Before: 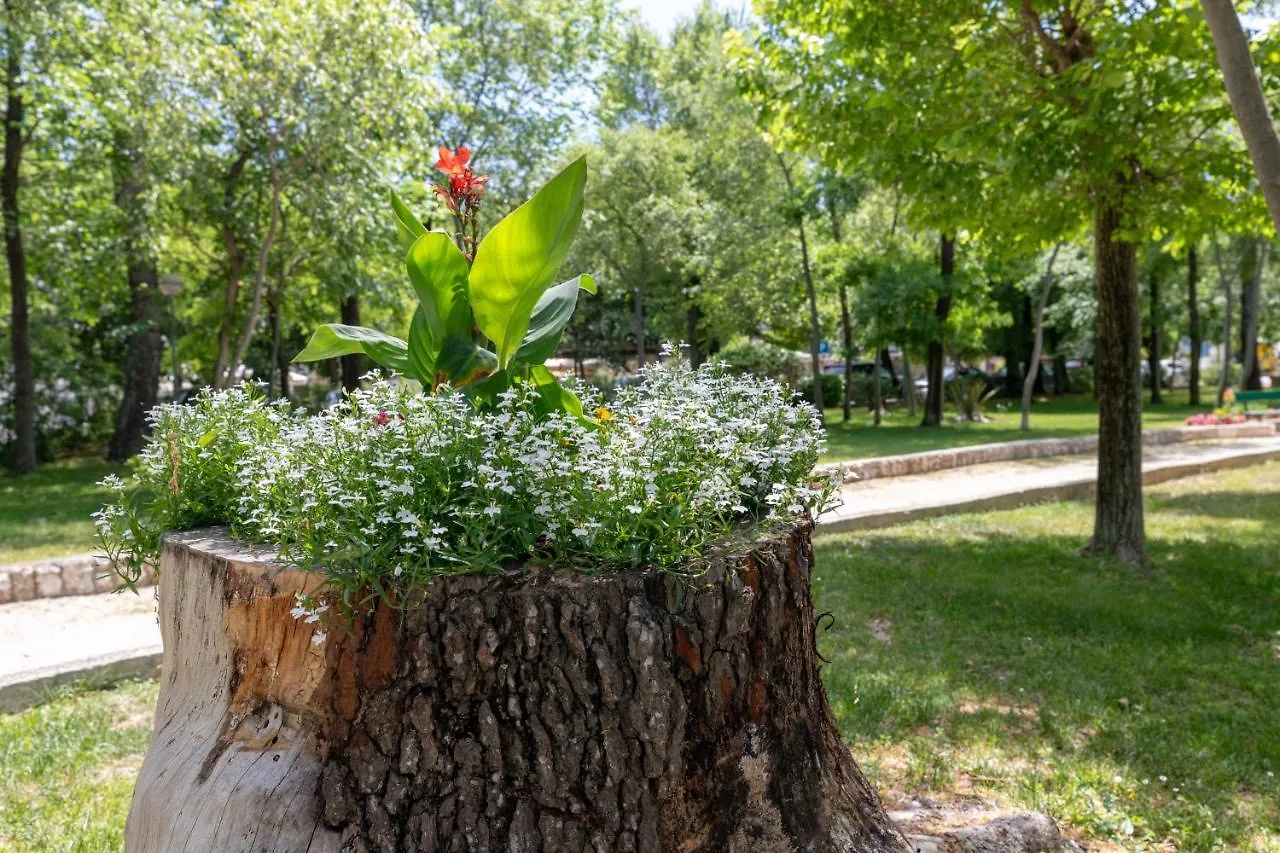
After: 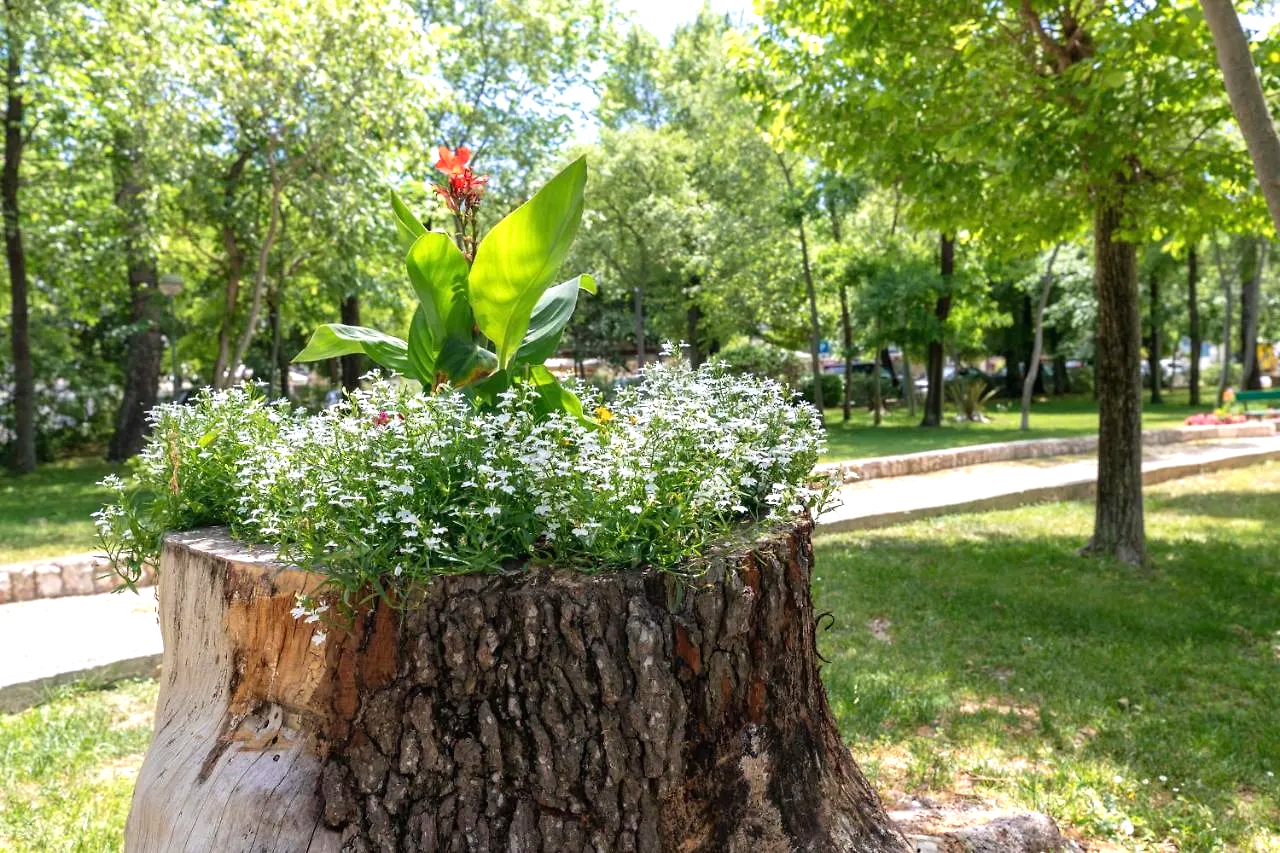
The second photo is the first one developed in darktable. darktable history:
exposure: black level correction 0, exposure 0.499 EV, compensate exposure bias true, compensate highlight preservation false
velvia: strength 14.88%
